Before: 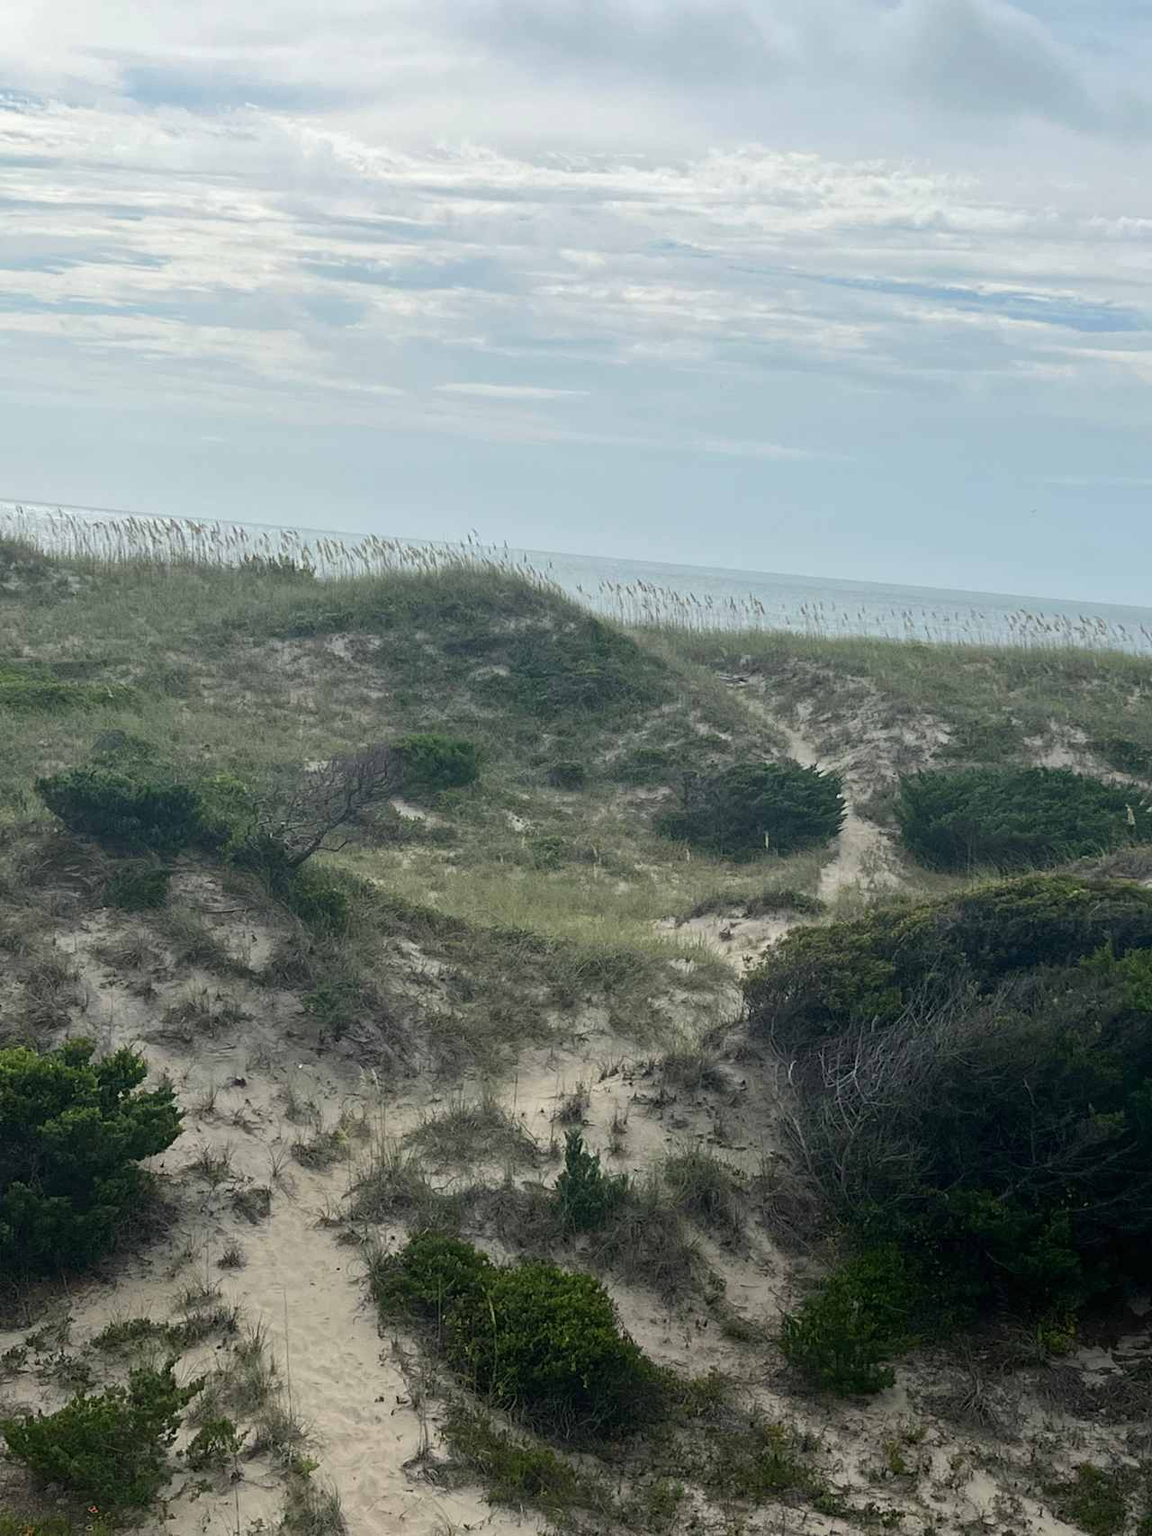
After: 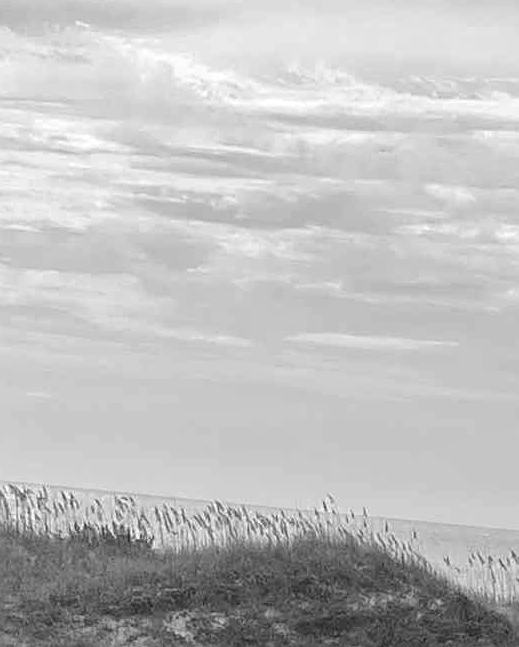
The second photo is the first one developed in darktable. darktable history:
sharpen: on, module defaults
monochrome: on, module defaults
crop: left 15.452%, top 5.459%, right 43.956%, bottom 56.62%
local contrast: on, module defaults
